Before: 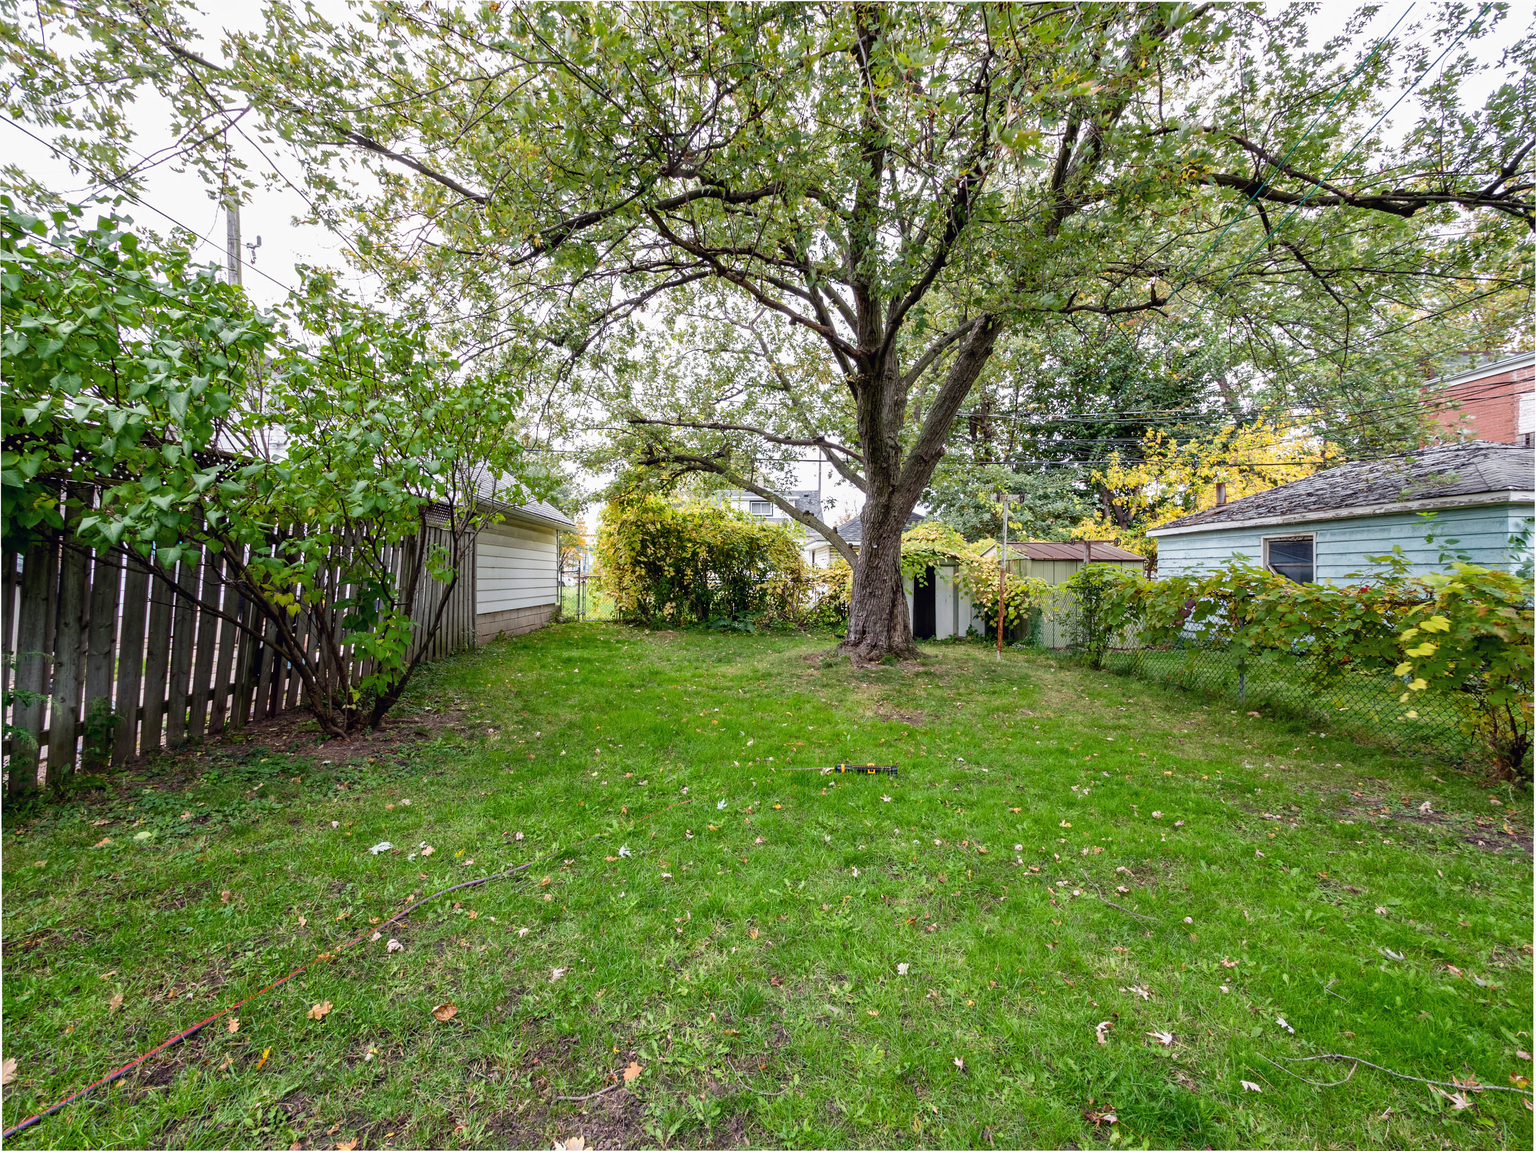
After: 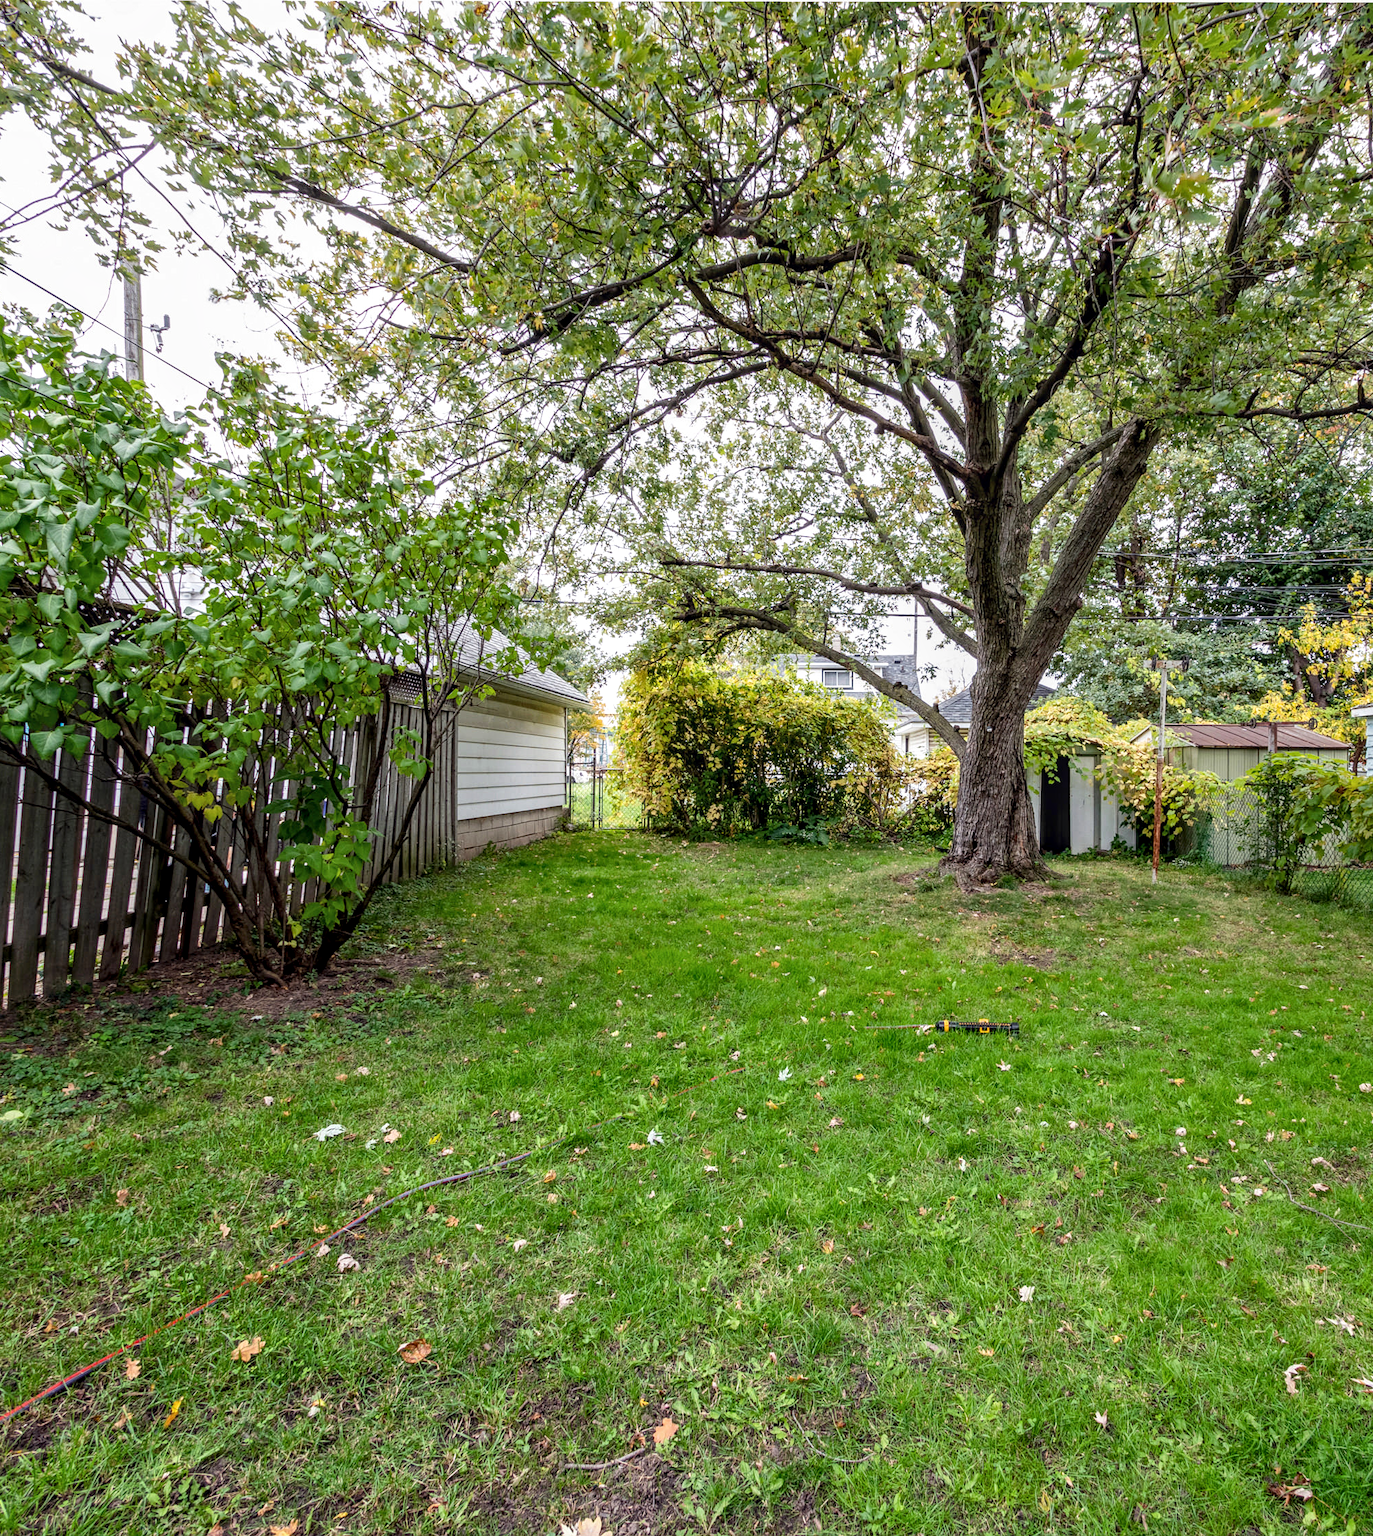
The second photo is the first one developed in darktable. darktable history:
local contrast: on, module defaults
crop and rotate: left 8.758%, right 24.223%
